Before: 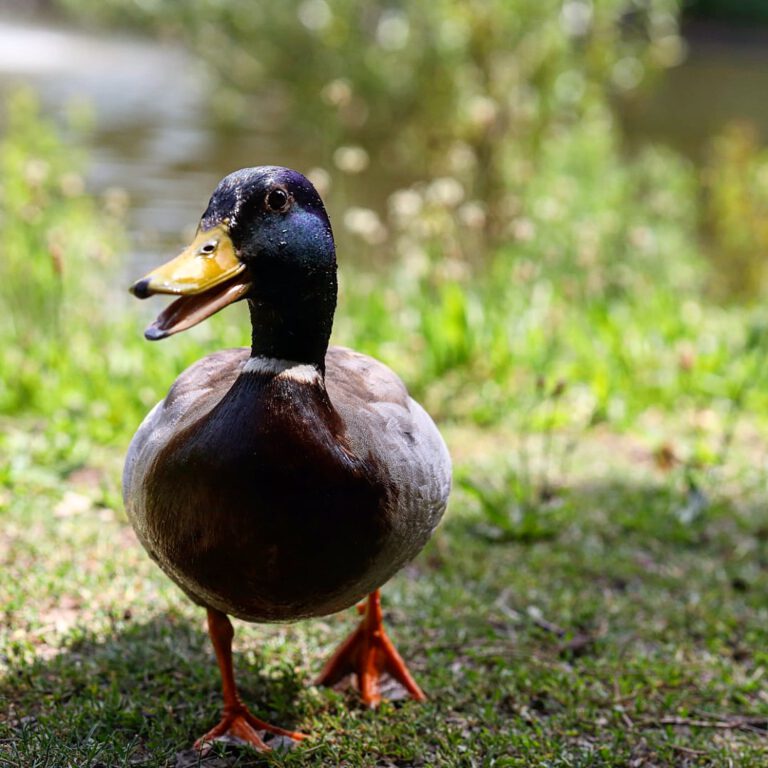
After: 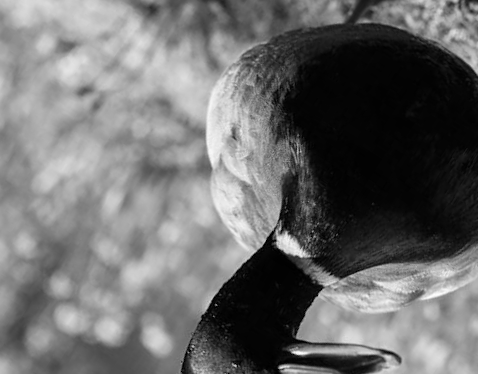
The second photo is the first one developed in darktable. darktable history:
crop and rotate: angle 146.96°, left 9.218%, top 15.575%, right 4.587%, bottom 16.985%
color calibration: output gray [0.246, 0.254, 0.501, 0], x 0.372, y 0.386, temperature 4286.91 K, saturation algorithm version 1 (2020)
